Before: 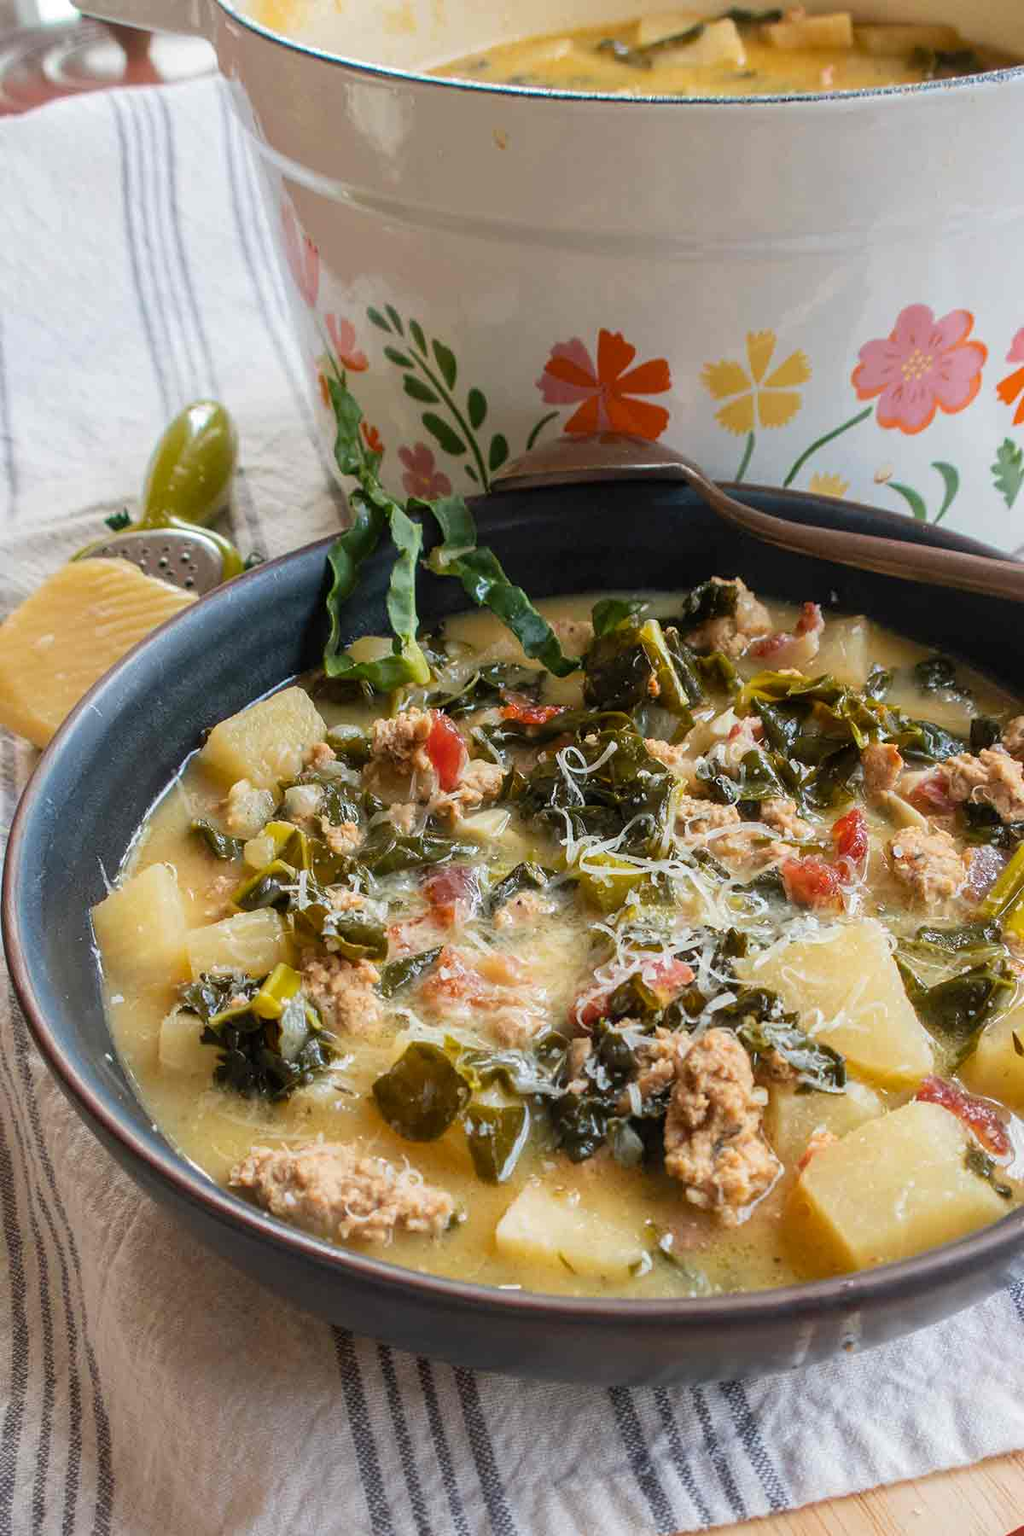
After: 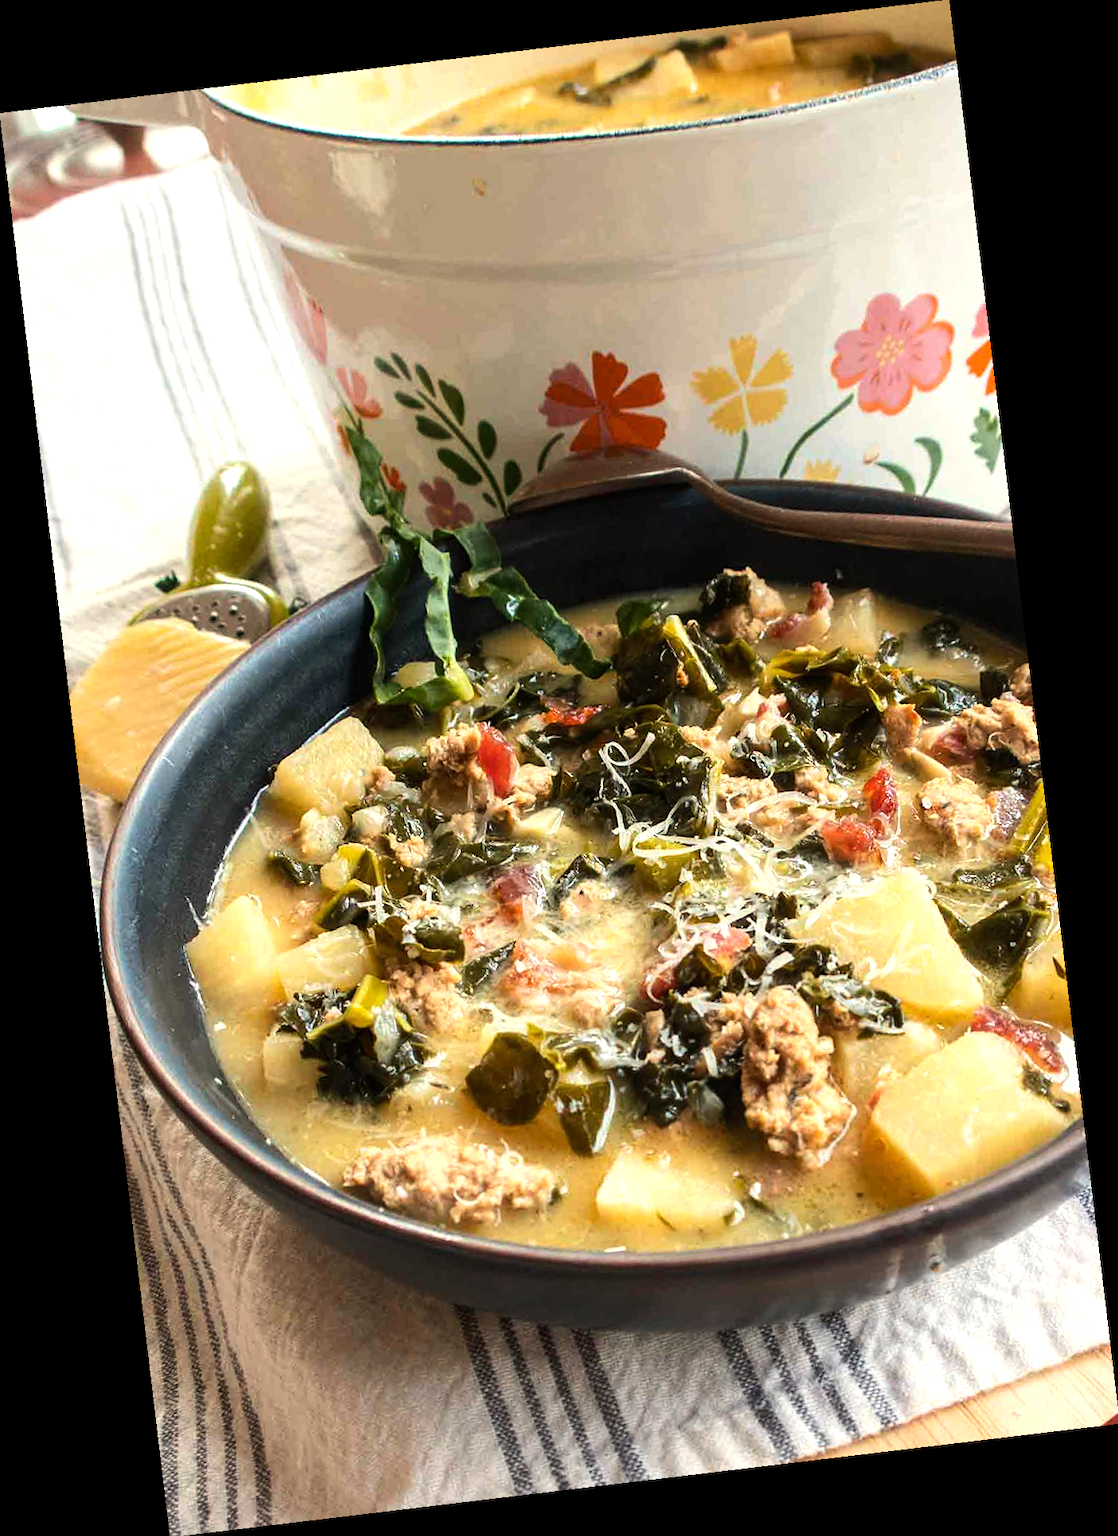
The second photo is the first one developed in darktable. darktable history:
tone equalizer: -8 EV -0.75 EV, -7 EV -0.7 EV, -6 EV -0.6 EV, -5 EV -0.4 EV, -3 EV 0.4 EV, -2 EV 0.6 EV, -1 EV 0.7 EV, +0 EV 0.75 EV, edges refinement/feathering 500, mask exposure compensation -1.57 EV, preserve details no
white balance: red 1.029, blue 0.92
rotate and perspective: rotation -6.83°, automatic cropping off
